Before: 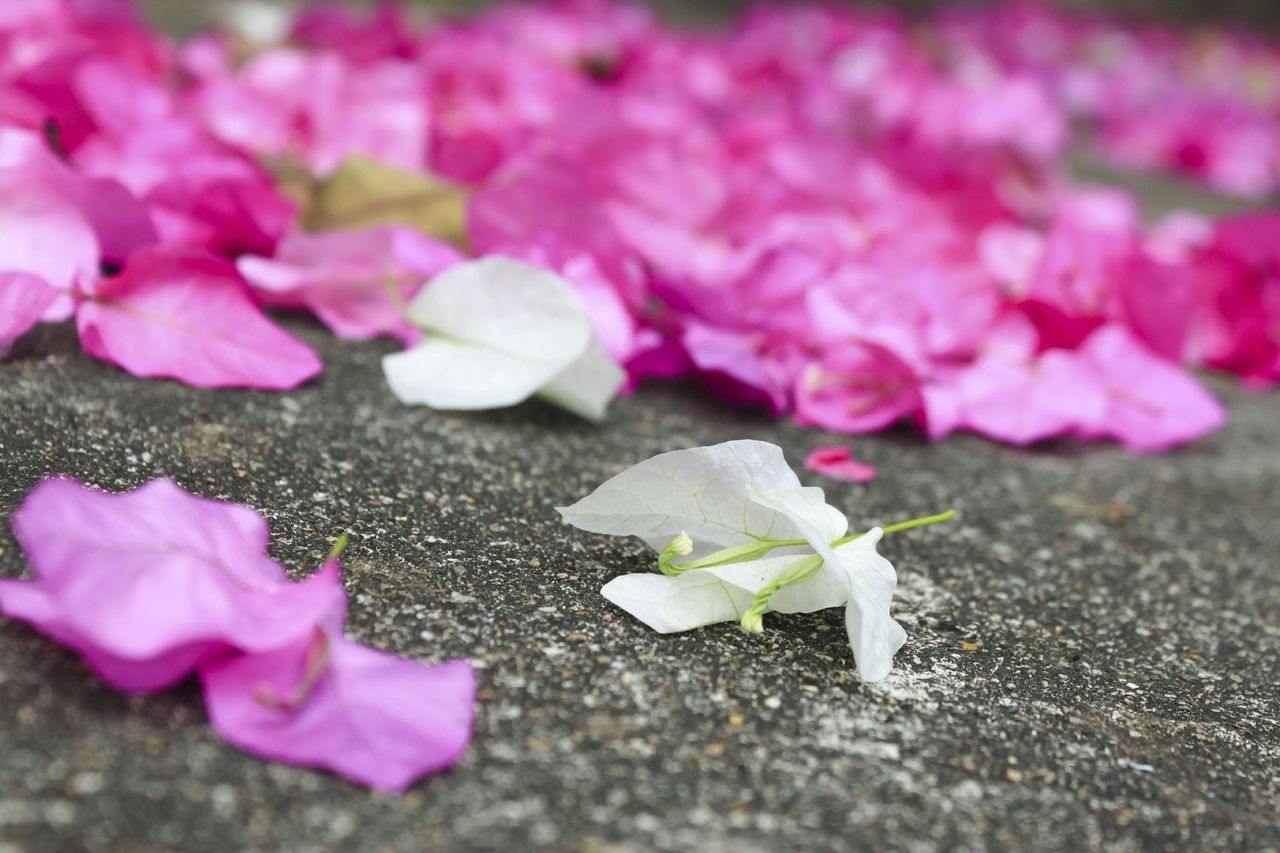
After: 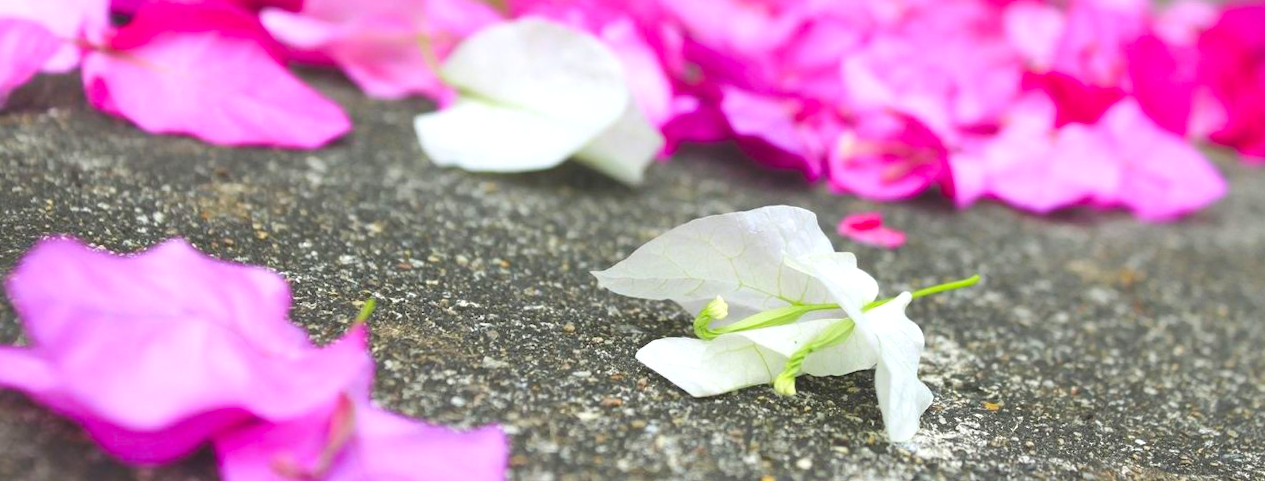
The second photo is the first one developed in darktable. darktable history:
crop and rotate: top 25.357%, bottom 13.942%
exposure: black level correction 0, exposure 0.7 EV, compensate exposure bias true, compensate highlight preservation false
rotate and perspective: rotation 0.679°, lens shift (horizontal) 0.136, crop left 0.009, crop right 0.991, crop top 0.078, crop bottom 0.95
contrast brightness saturation: contrast -0.19, saturation 0.19
